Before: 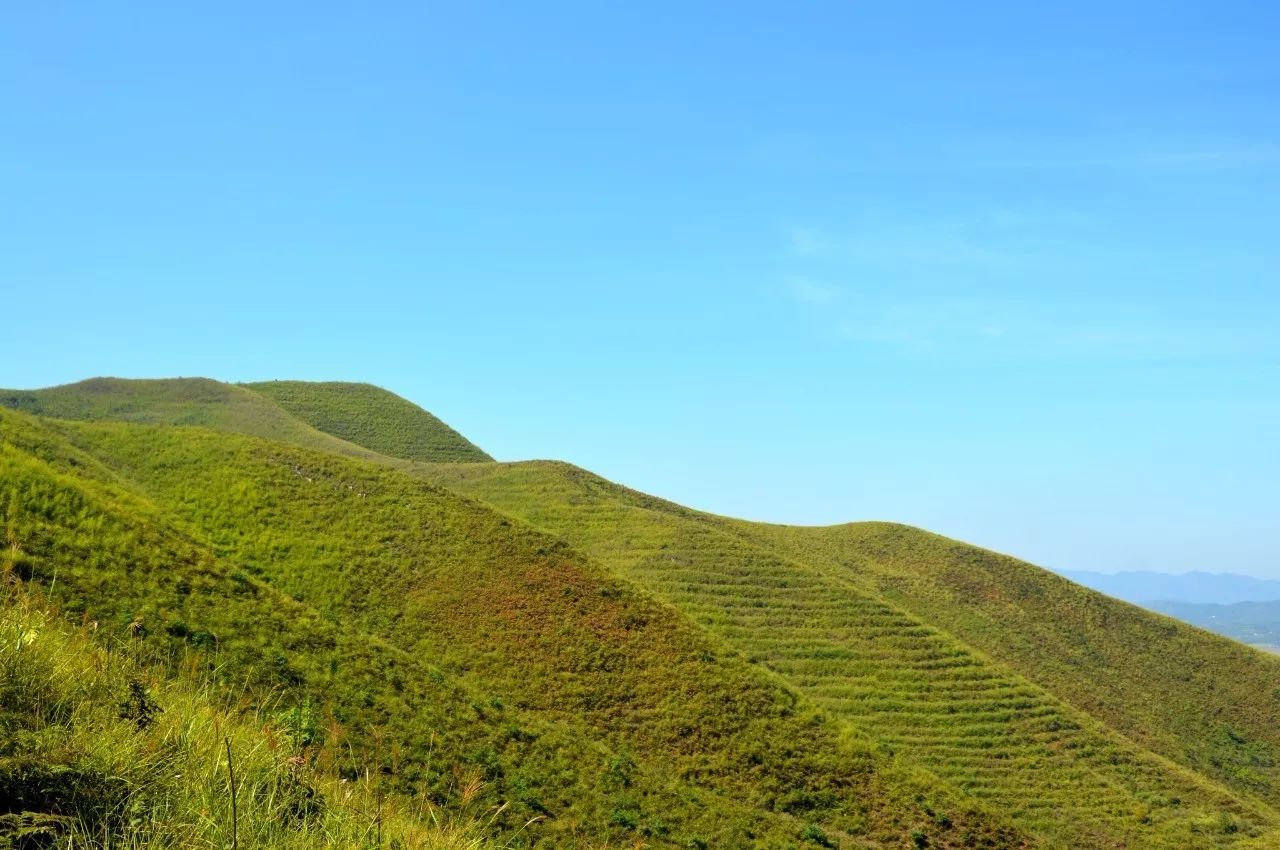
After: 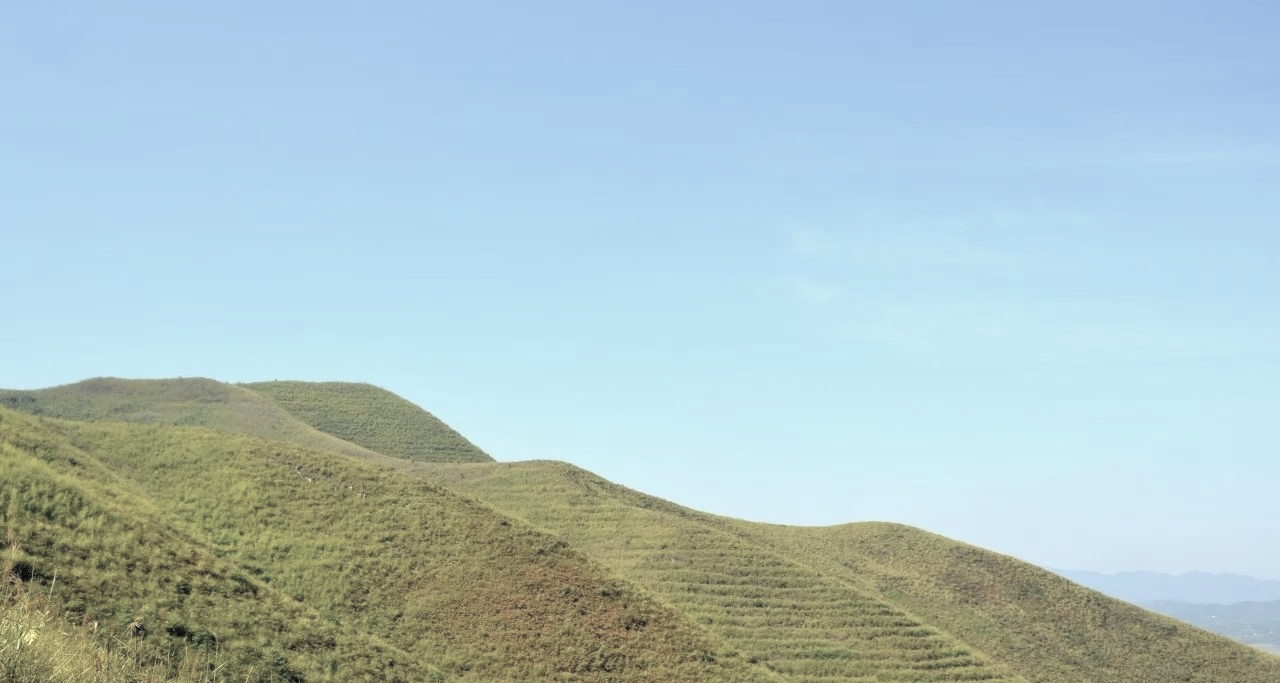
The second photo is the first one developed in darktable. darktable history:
contrast brightness saturation: brightness 0.18, saturation -0.5
crop: bottom 19.644%
